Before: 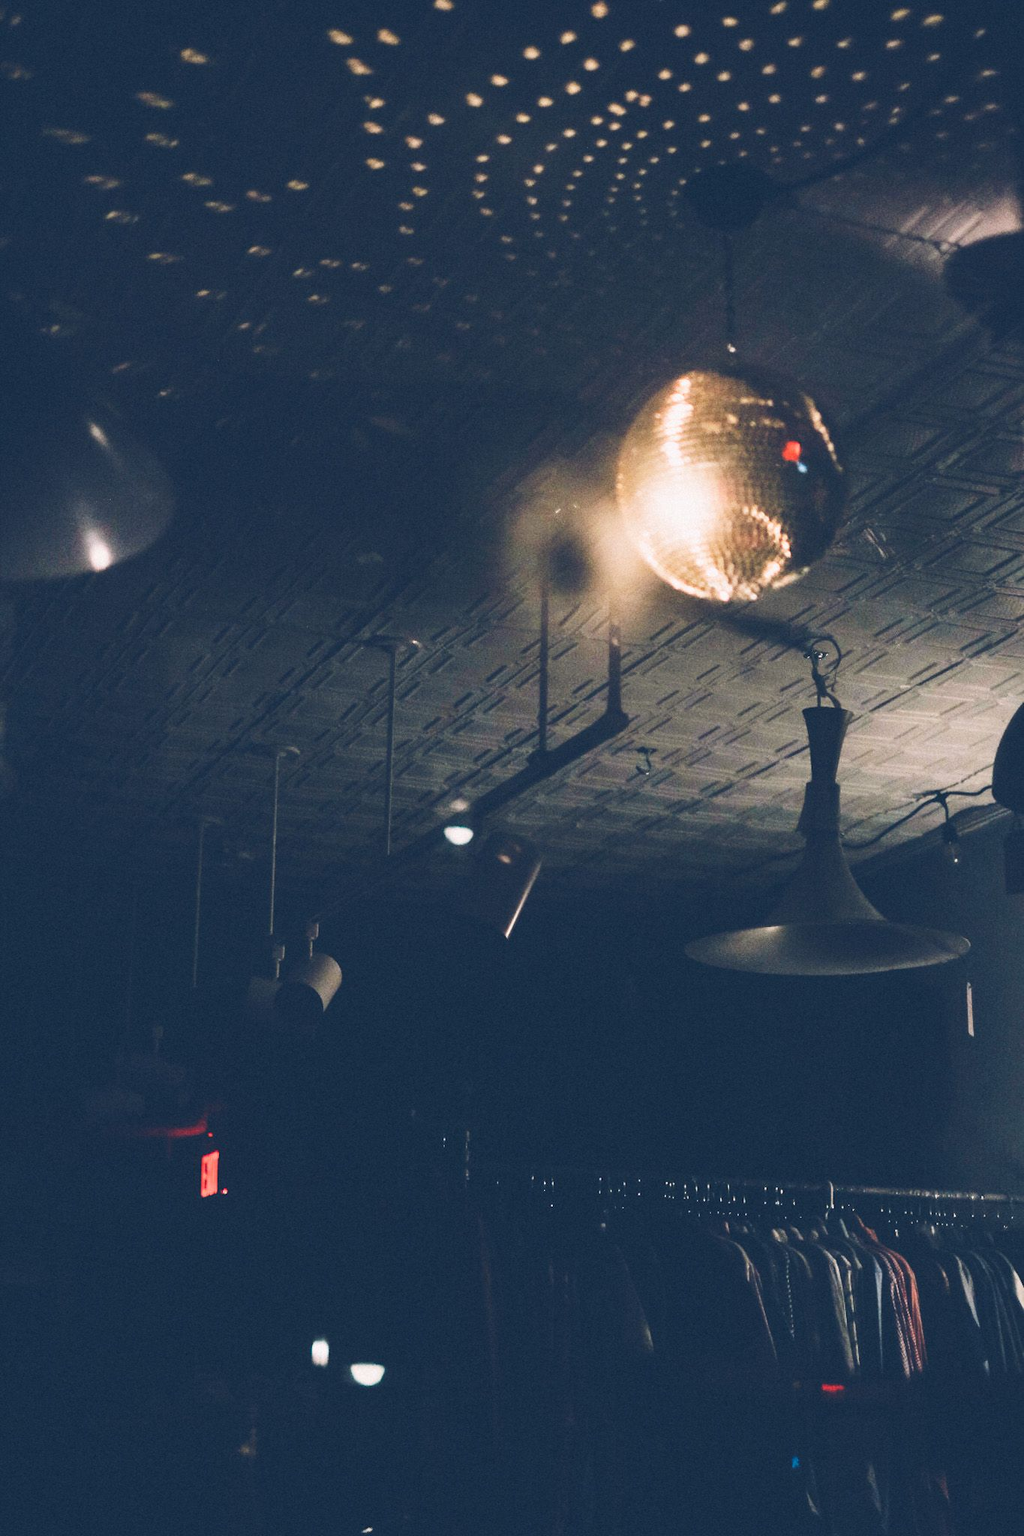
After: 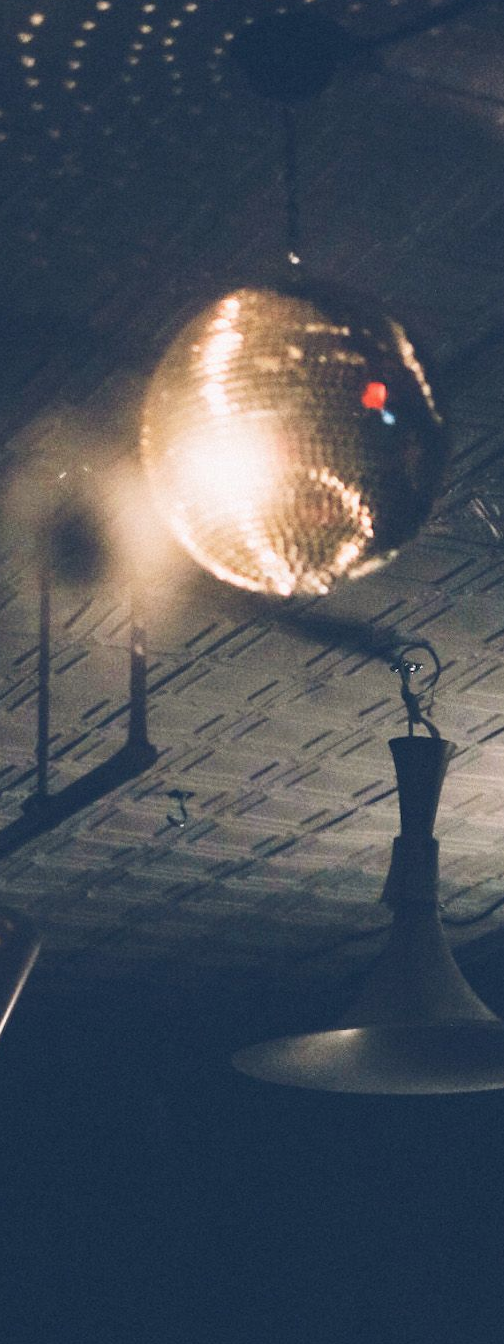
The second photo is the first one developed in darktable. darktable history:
contrast brightness saturation: saturation -0.05
crop and rotate: left 49.936%, top 10.094%, right 13.136%, bottom 24.256%
